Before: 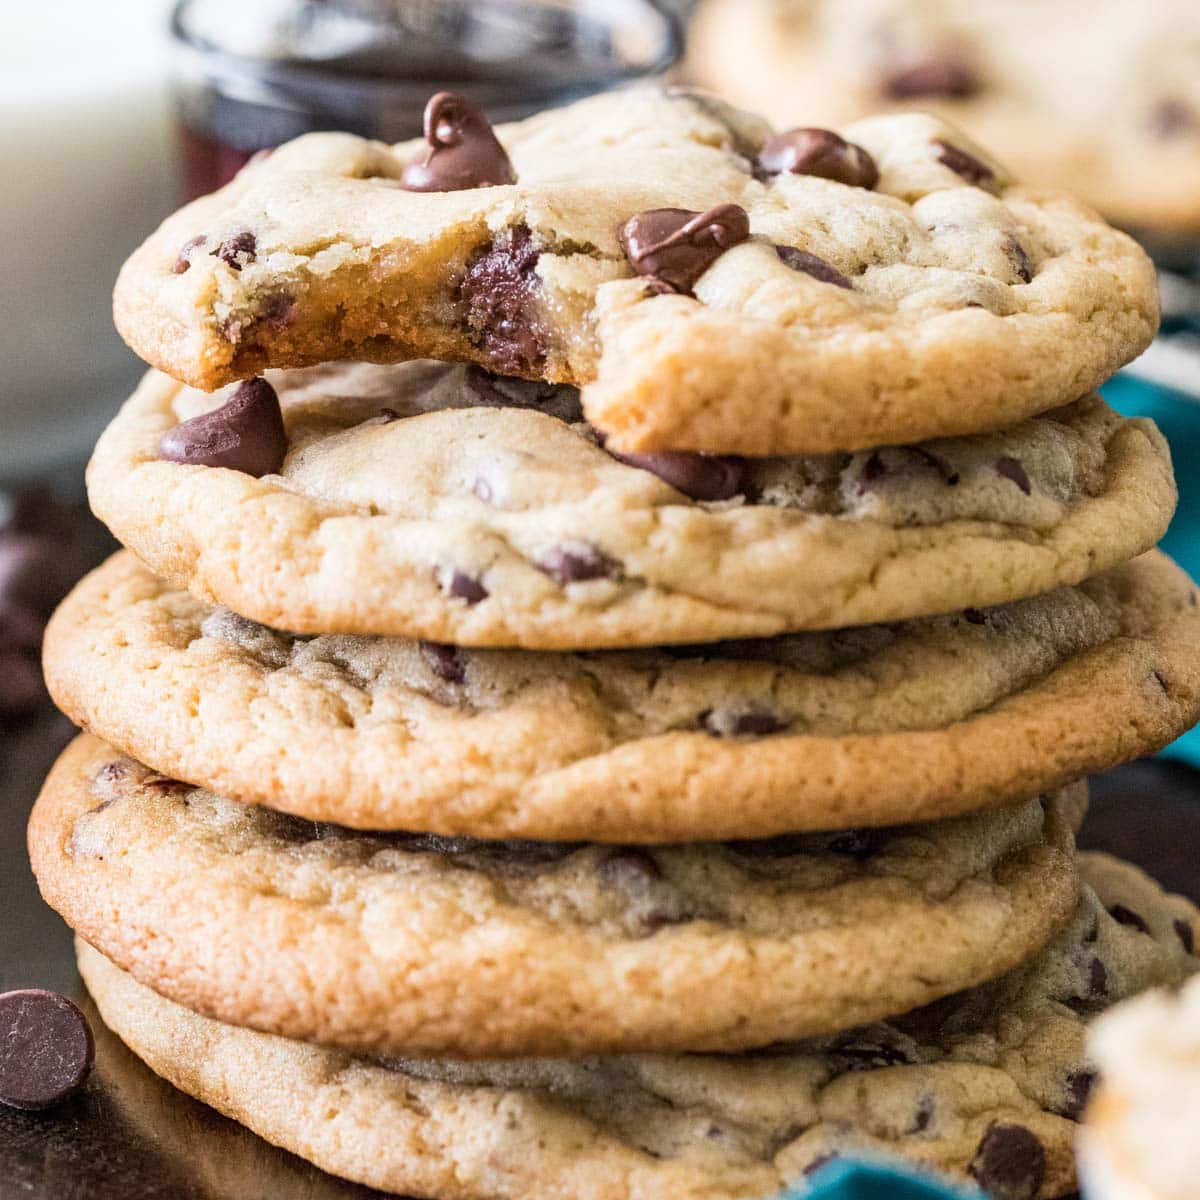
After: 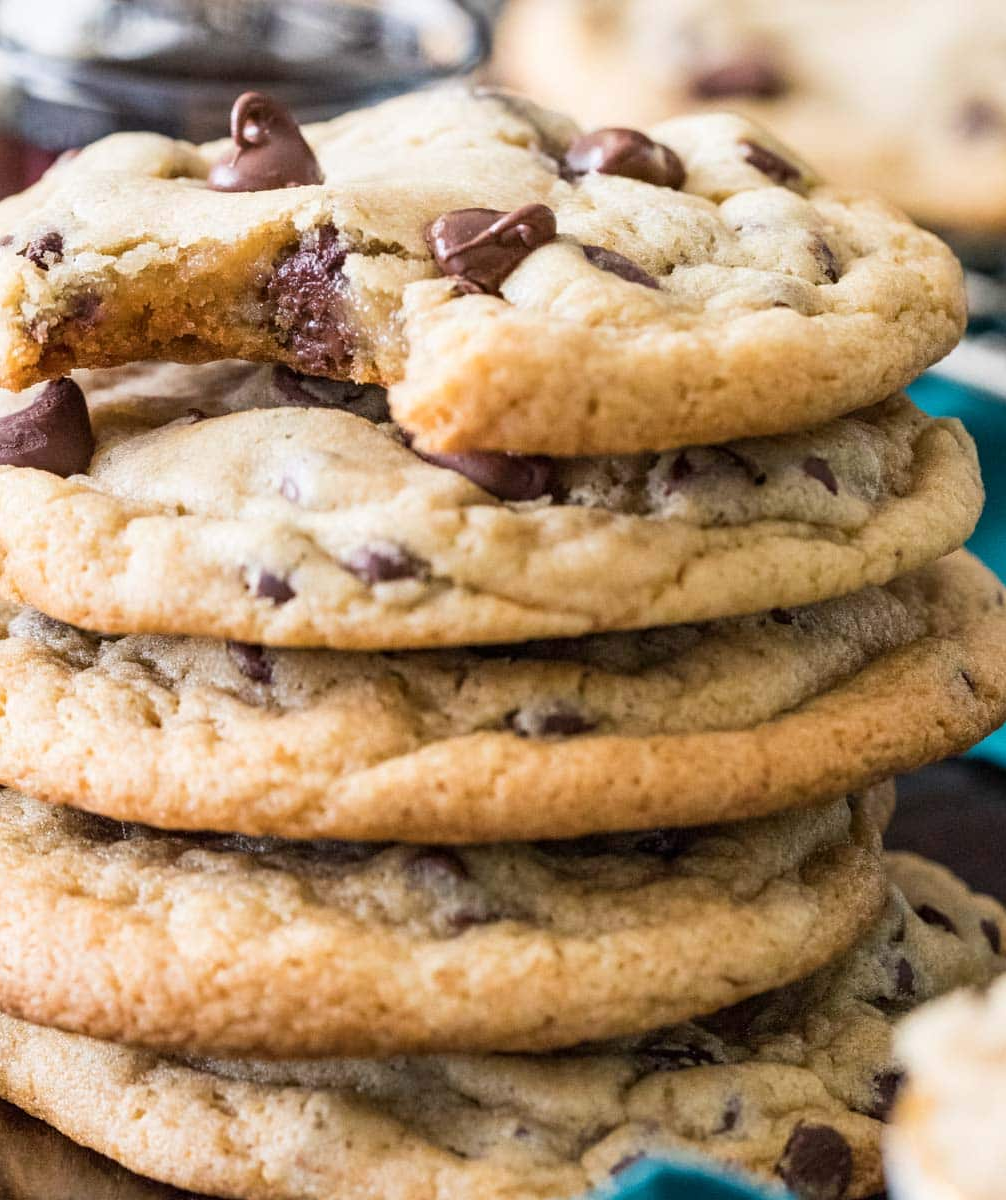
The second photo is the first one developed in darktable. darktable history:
crop: left 16.103%
